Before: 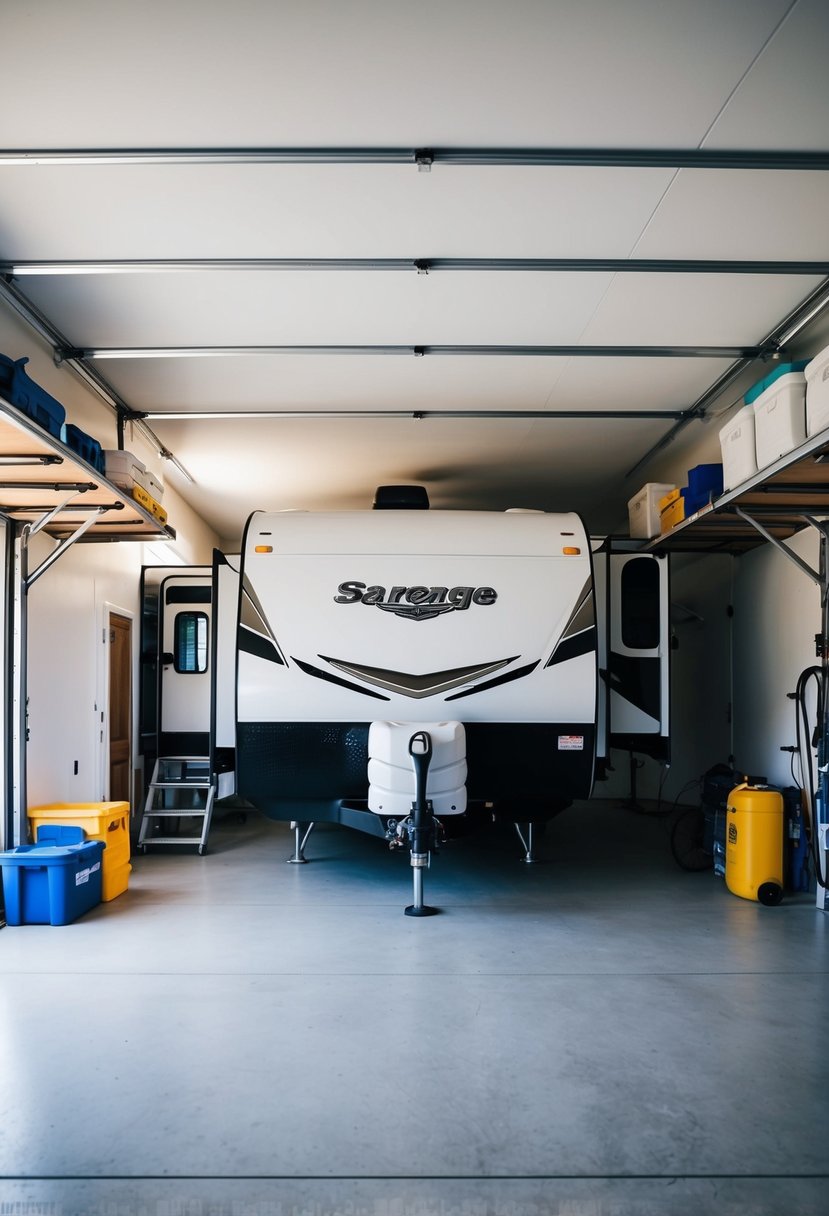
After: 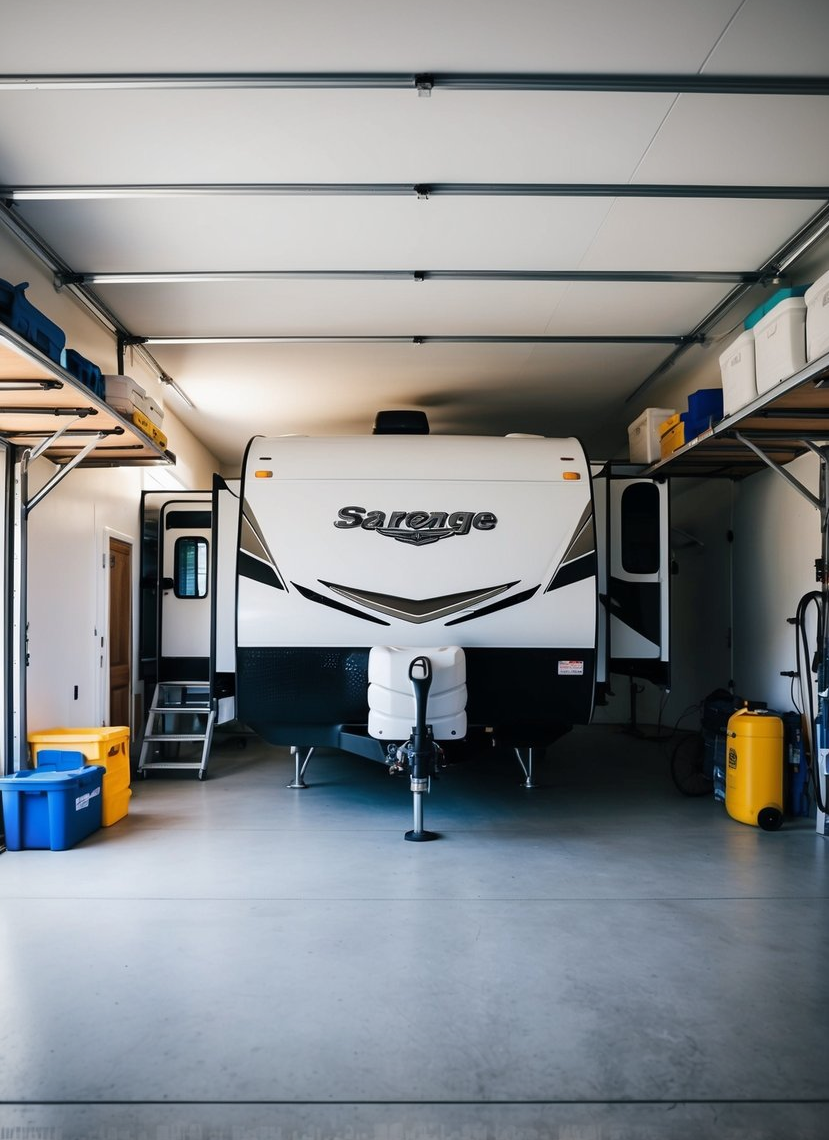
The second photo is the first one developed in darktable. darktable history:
vignetting: fall-off radius 45%, brightness -0.33
crop and rotate: top 6.25%
